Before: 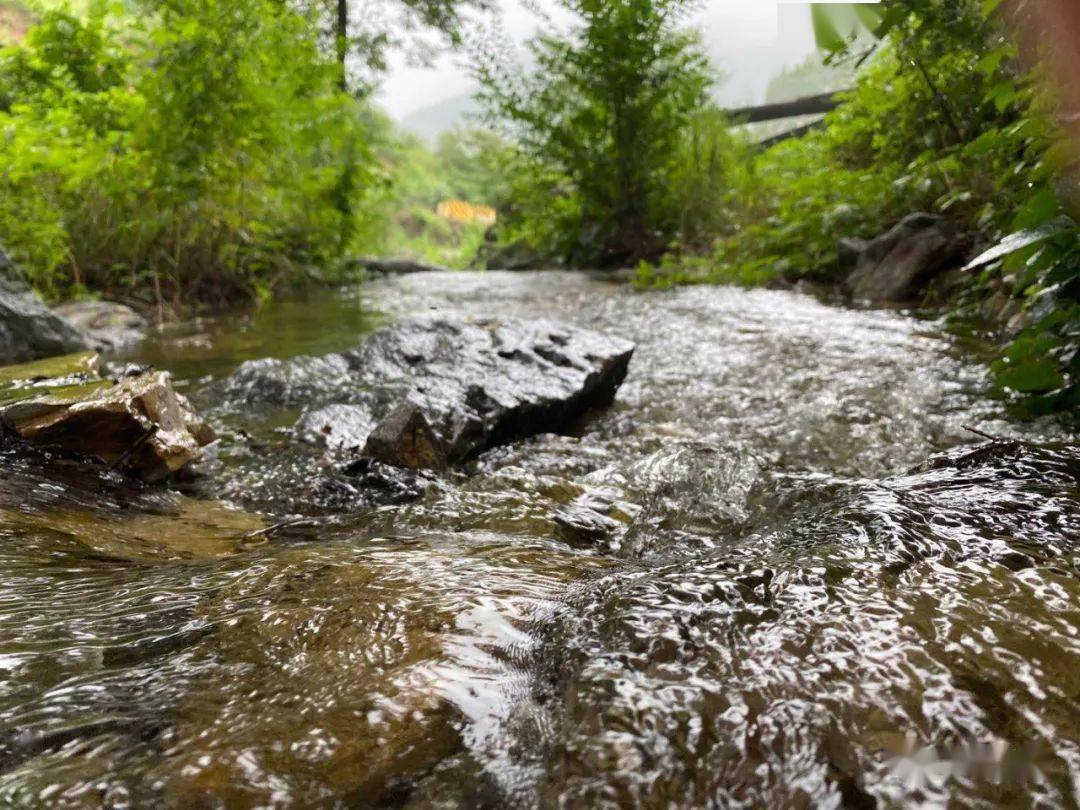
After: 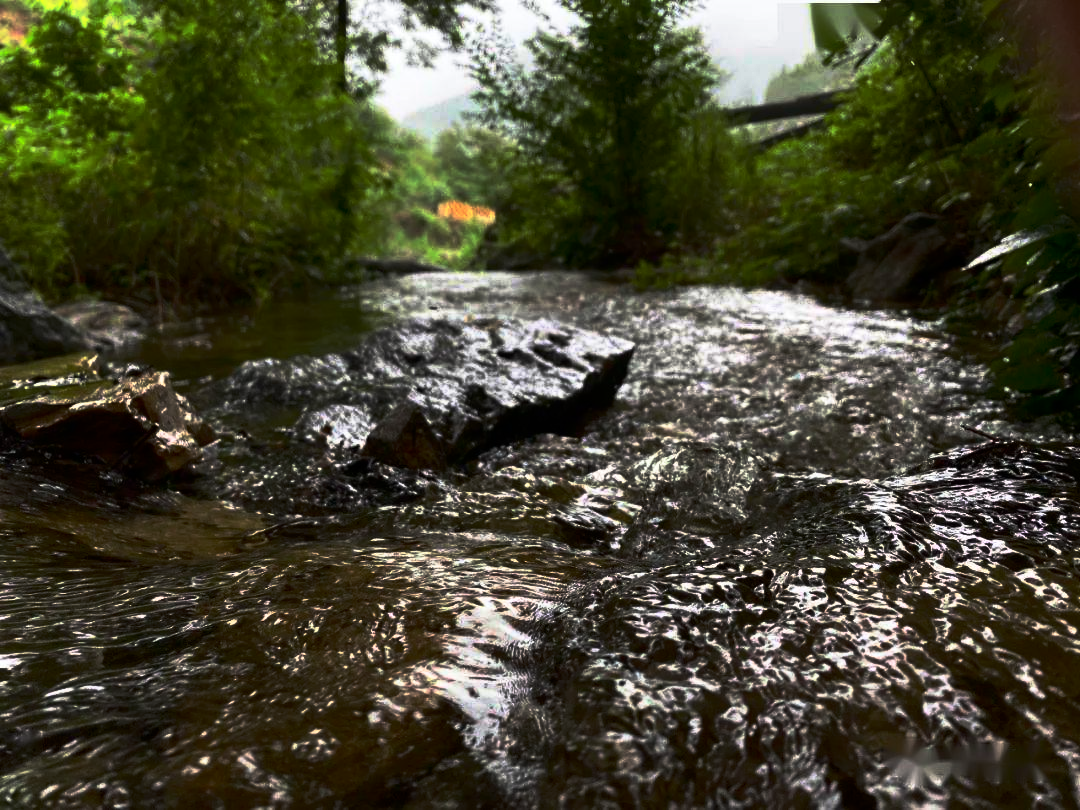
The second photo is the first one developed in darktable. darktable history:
contrast brightness saturation: contrast 0.275
base curve: curves: ch0 [(0, 0) (0.564, 0.291) (0.802, 0.731) (1, 1)], preserve colors none
